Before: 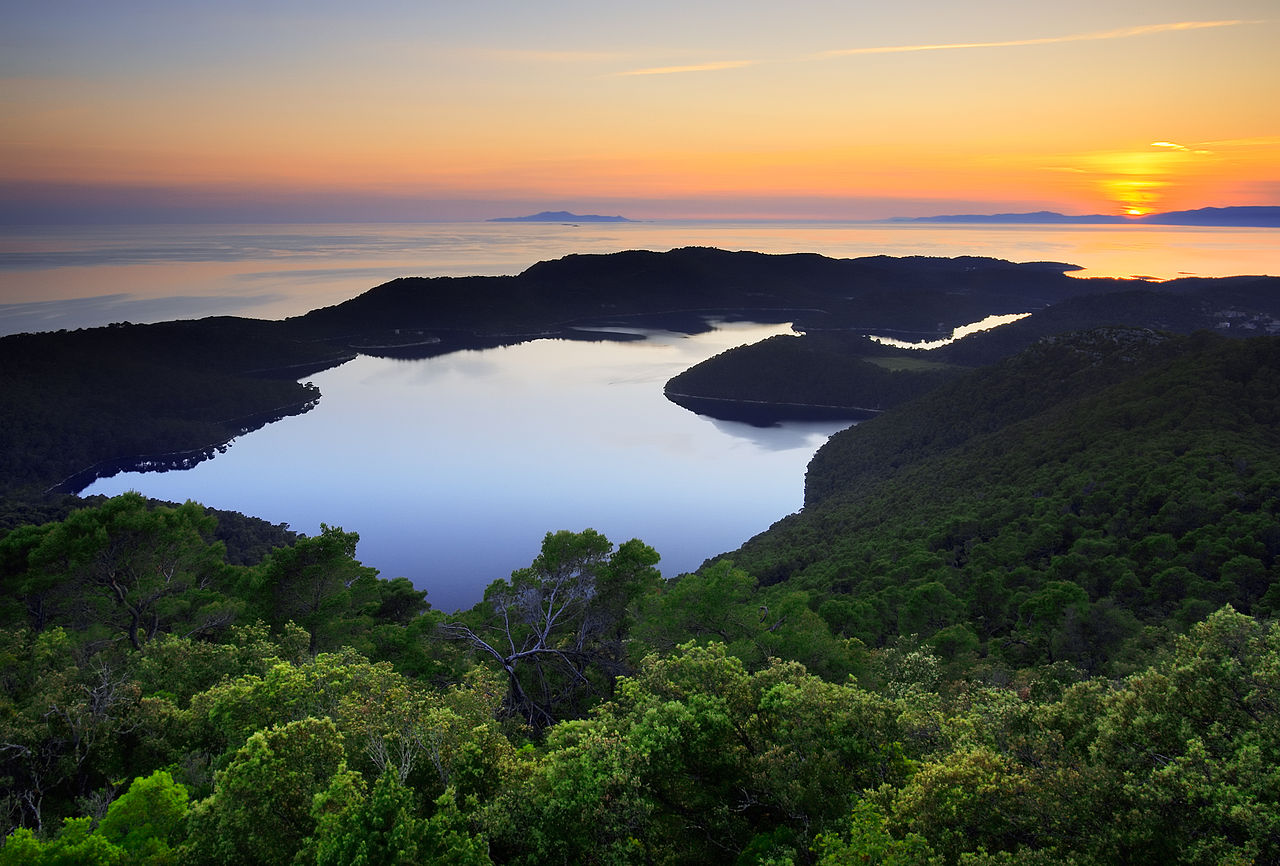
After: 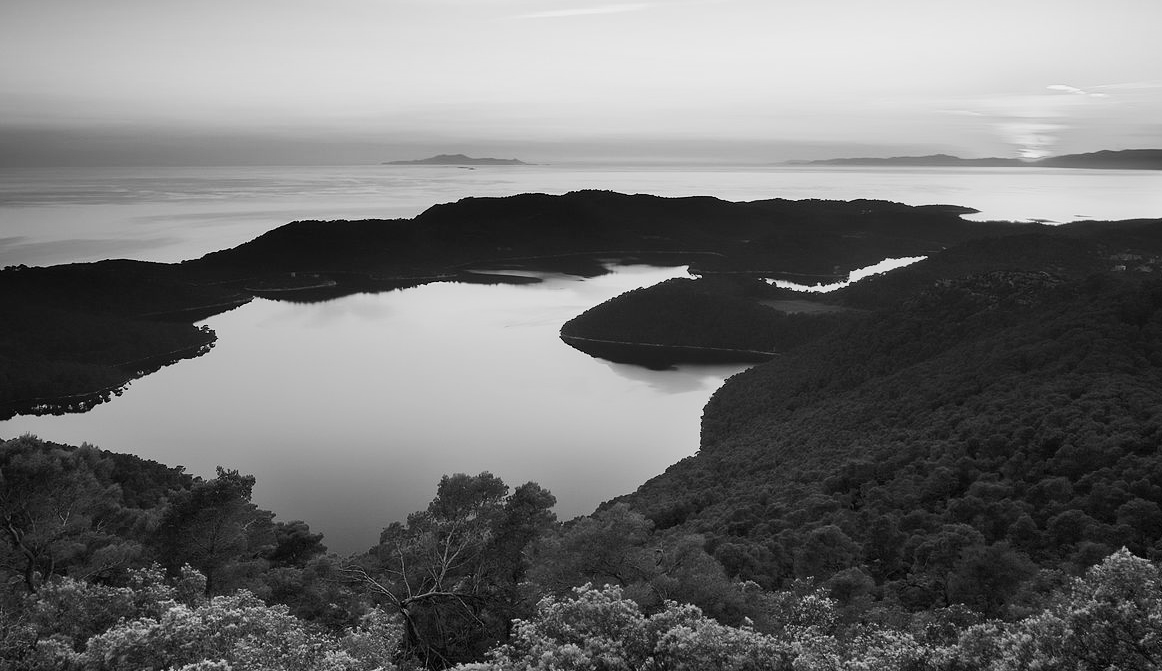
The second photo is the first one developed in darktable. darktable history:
contrast brightness saturation: contrast 0.2, brightness 0.16, saturation 0.22
monochrome: a 26.22, b 42.67, size 0.8
crop: left 8.155%, top 6.611%, bottom 15.385%
